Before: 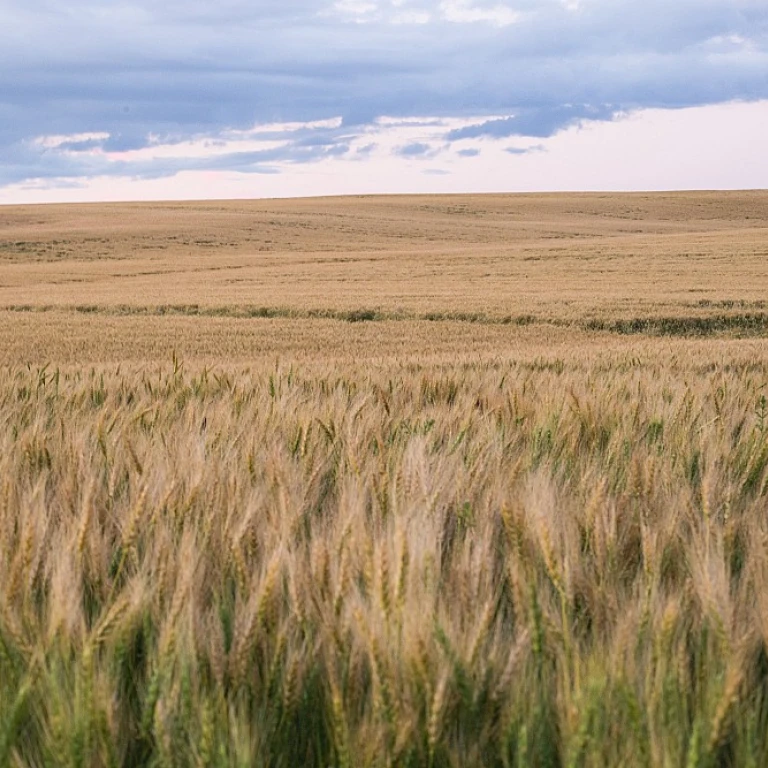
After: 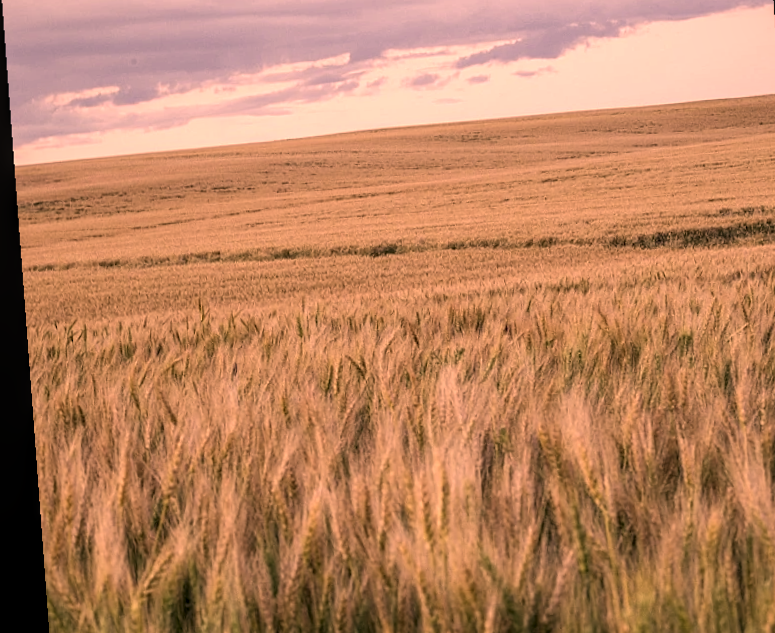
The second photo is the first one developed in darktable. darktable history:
local contrast: on, module defaults
rotate and perspective: rotation -4.25°, automatic cropping off
sharpen: radius 5.325, amount 0.312, threshold 26.433
color correction: highlights a* 40, highlights b* 40, saturation 0.69
crop and rotate: angle 0.03°, top 11.643%, right 5.651%, bottom 11.189%
